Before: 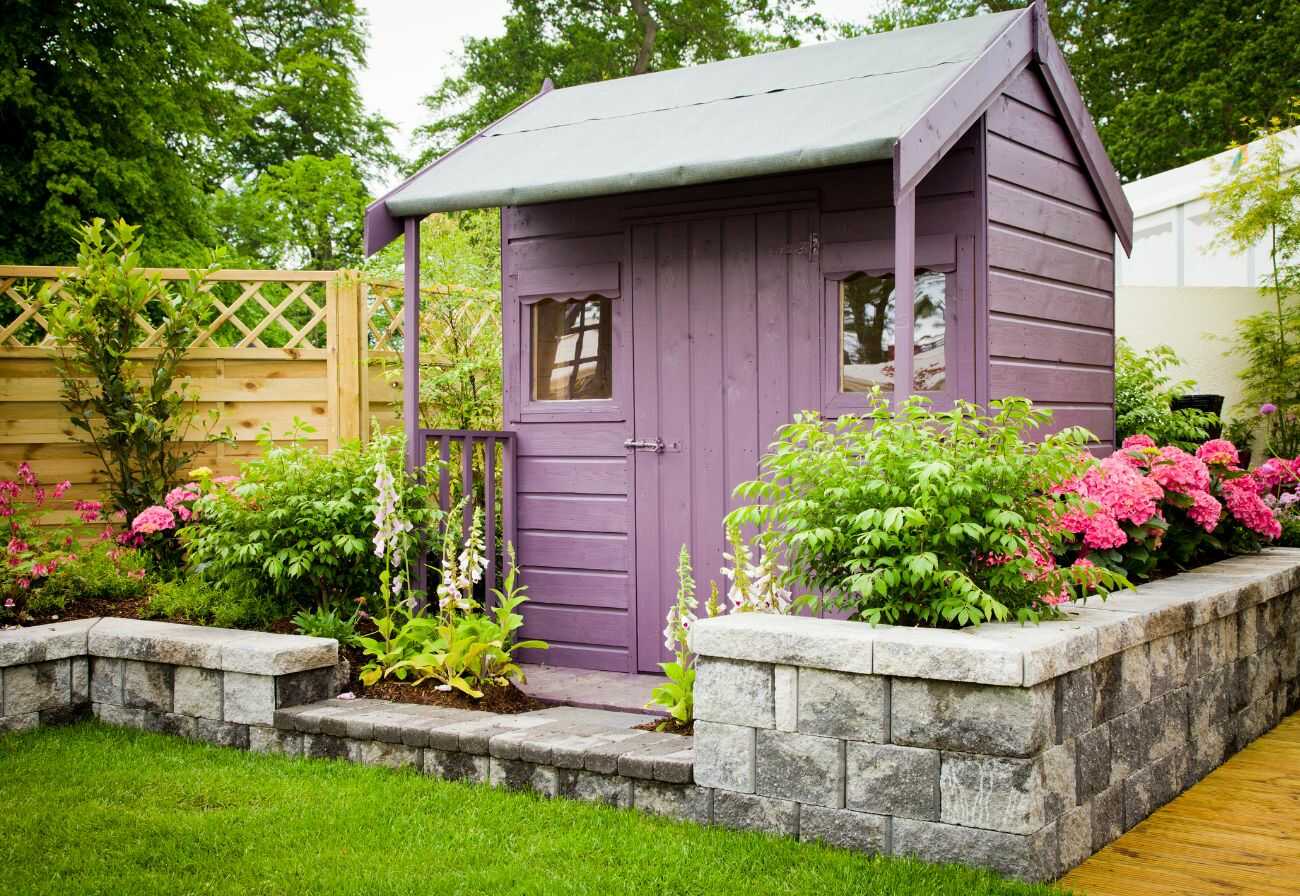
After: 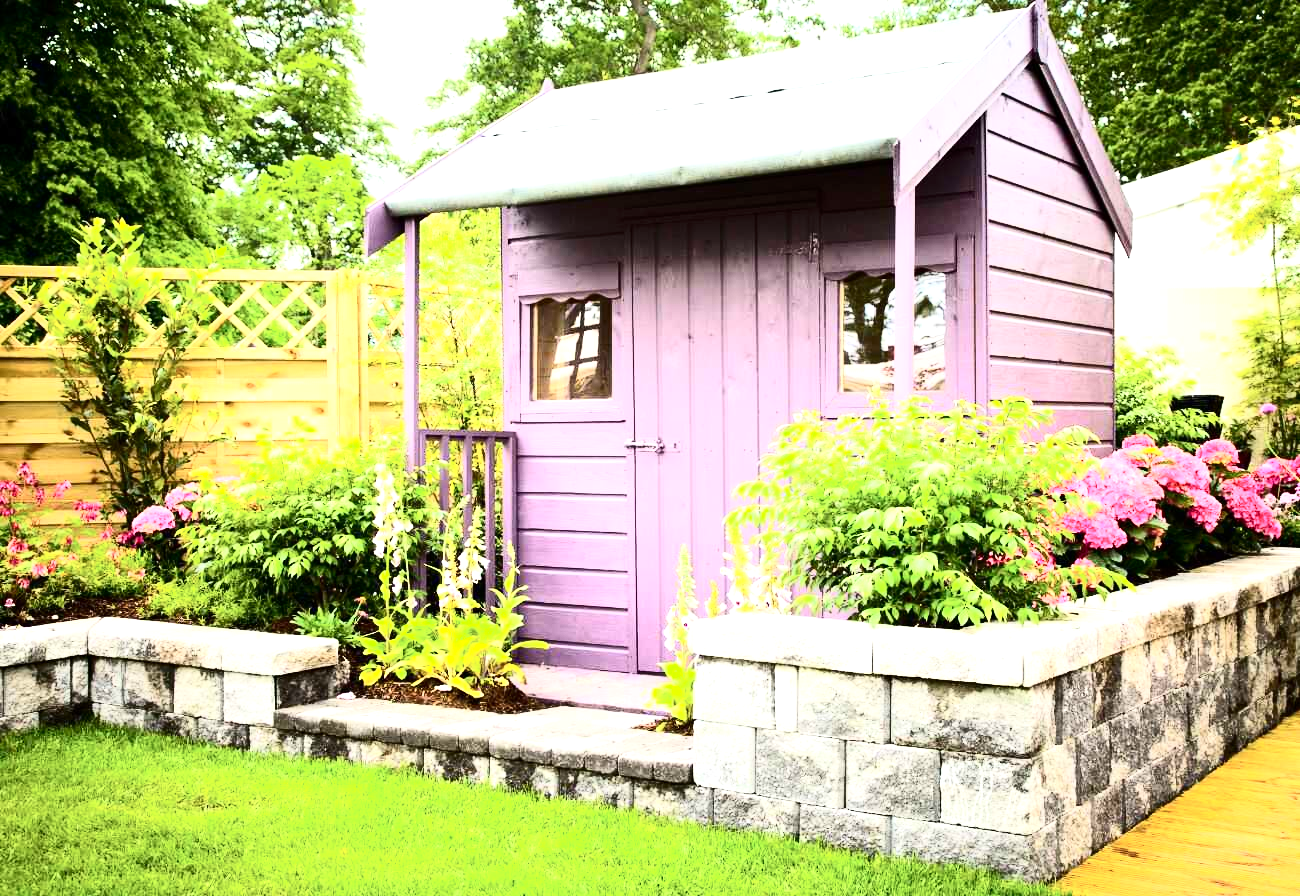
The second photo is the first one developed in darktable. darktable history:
contrast brightness saturation: contrast 0.375, brightness 0.1
tone equalizer: -8 EV -0.425 EV, -7 EV -0.414 EV, -6 EV -0.296 EV, -5 EV -0.242 EV, -3 EV 0.202 EV, -2 EV 0.334 EV, -1 EV 0.373 EV, +0 EV 0.412 EV
exposure: exposure 0.665 EV, compensate exposure bias true, compensate highlight preservation false
